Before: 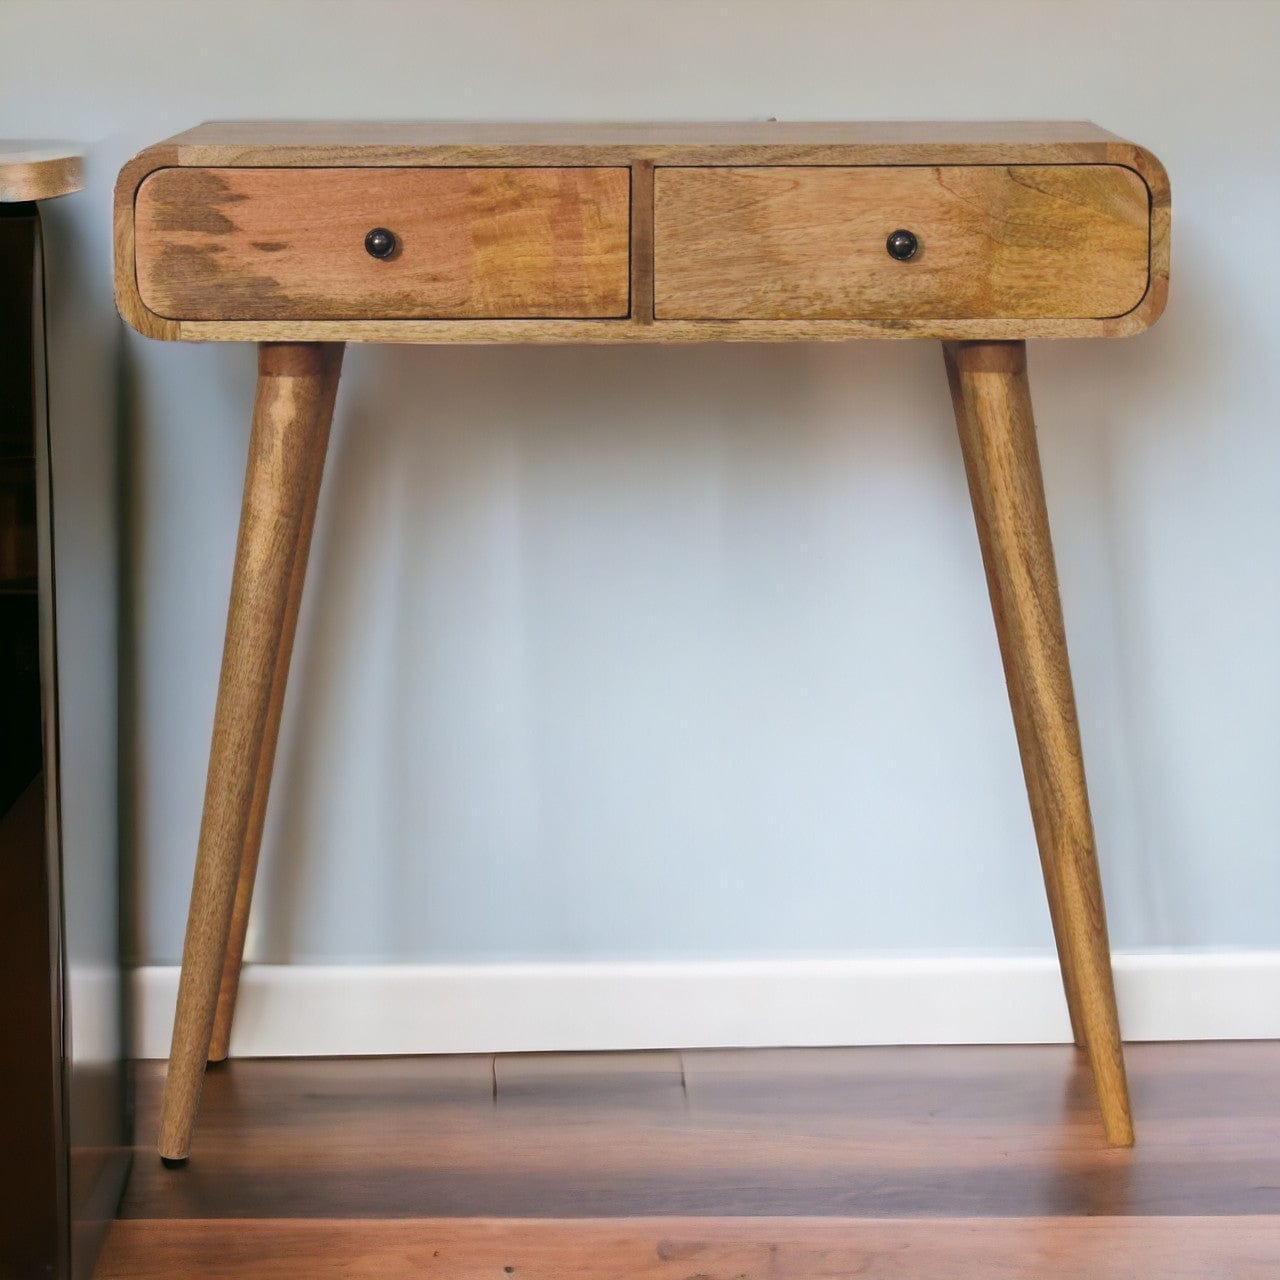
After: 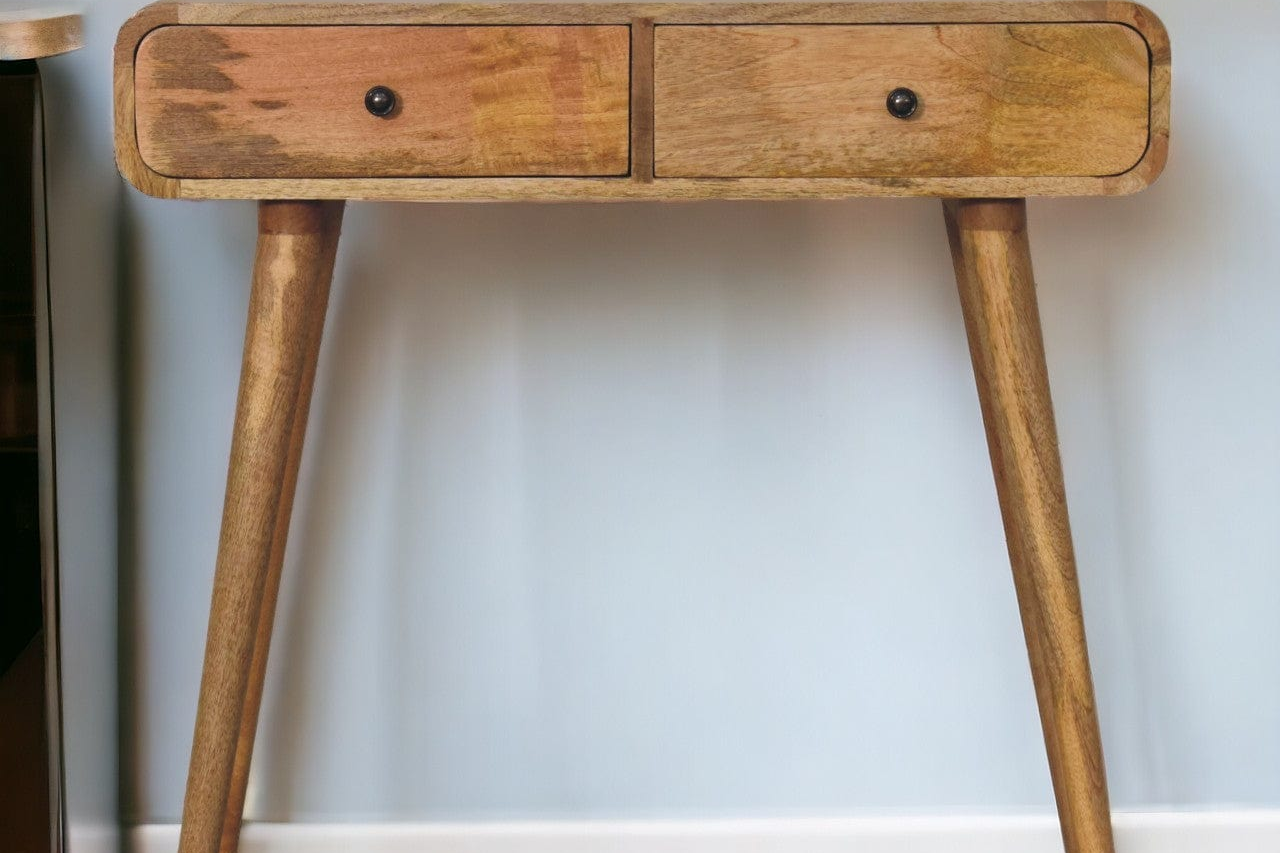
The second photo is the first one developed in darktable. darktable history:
crop: top 11.166%, bottom 22.168%
exposure: compensate highlight preservation false
